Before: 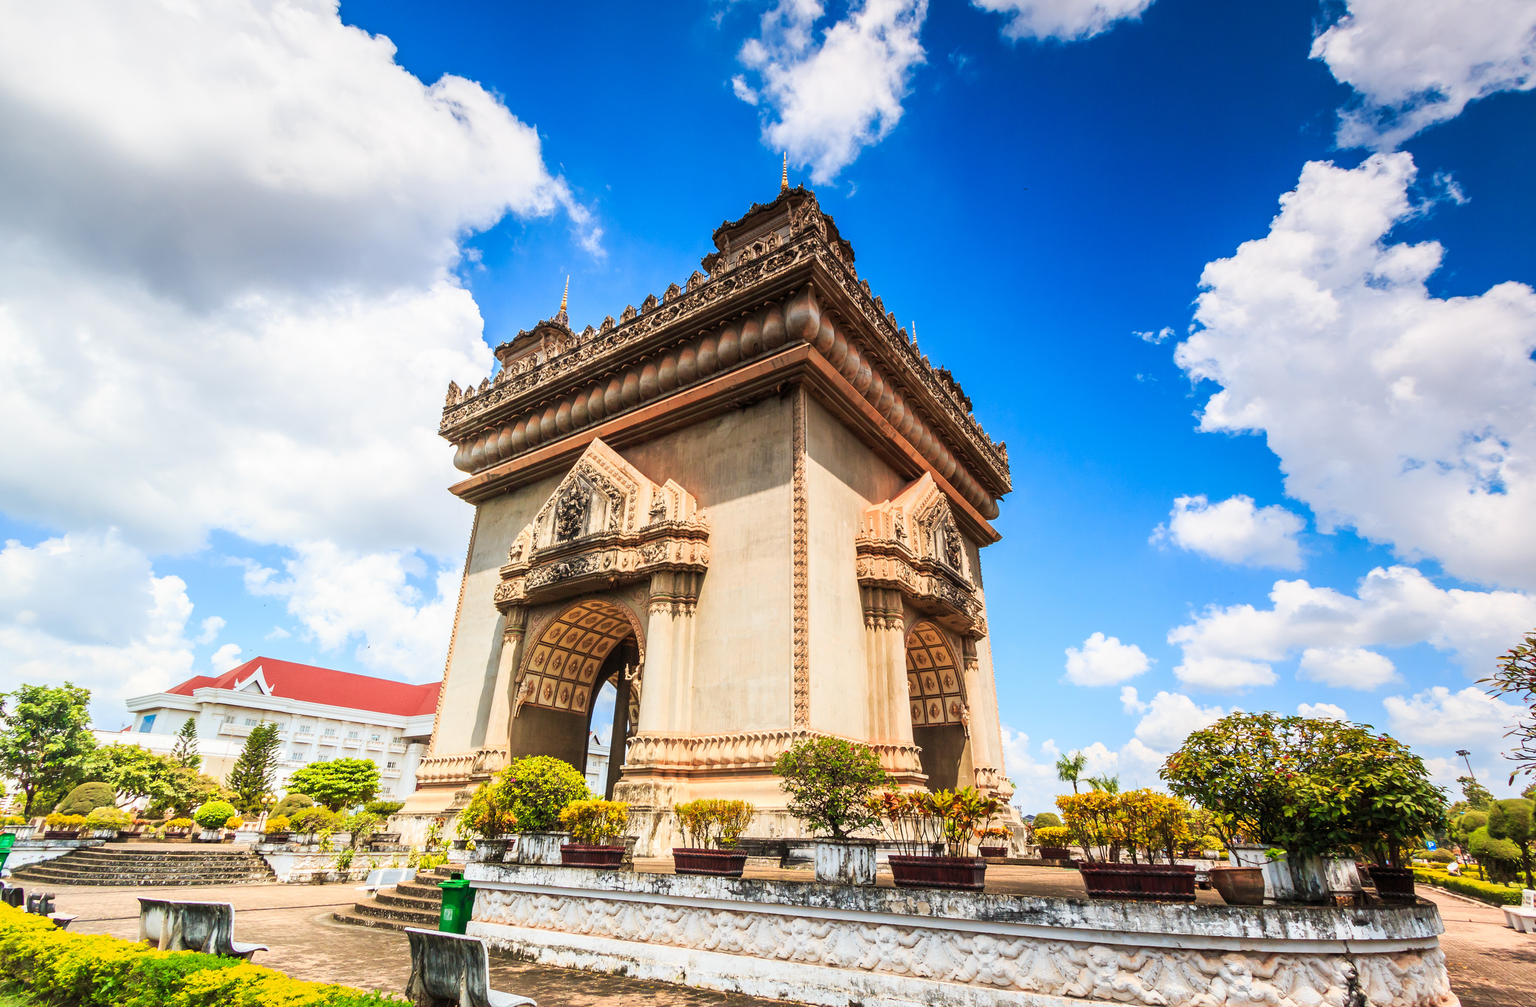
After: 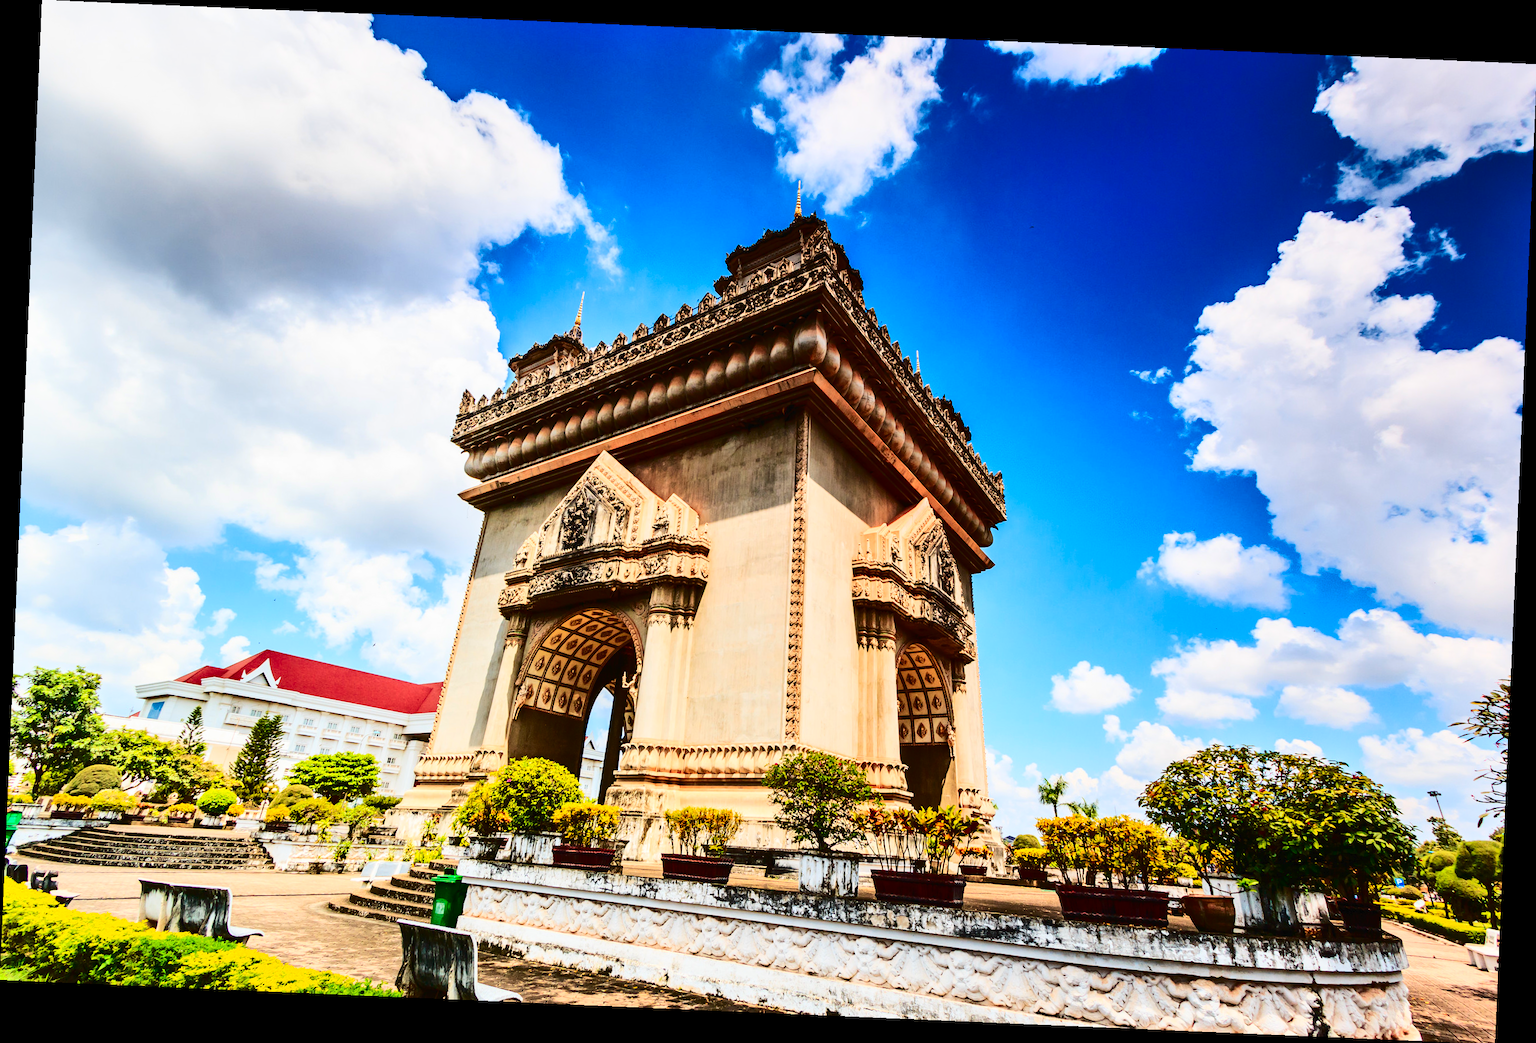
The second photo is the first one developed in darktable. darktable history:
shadows and highlights: low approximation 0.01, soften with gaussian
crop and rotate: angle -2.46°
tone curve: curves: ch0 [(0, 0) (0.003, 0.018) (0.011, 0.021) (0.025, 0.028) (0.044, 0.039) (0.069, 0.05) (0.1, 0.06) (0.136, 0.081) (0.177, 0.117) (0.224, 0.161) (0.277, 0.226) (0.335, 0.315) (0.399, 0.421) (0.468, 0.53) (0.543, 0.627) (0.623, 0.726) (0.709, 0.789) (0.801, 0.859) (0.898, 0.924) (1, 1)], color space Lab, independent channels, preserve colors none
contrast brightness saturation: contrast 0.194, brightness -0.114, saturation 0.206
